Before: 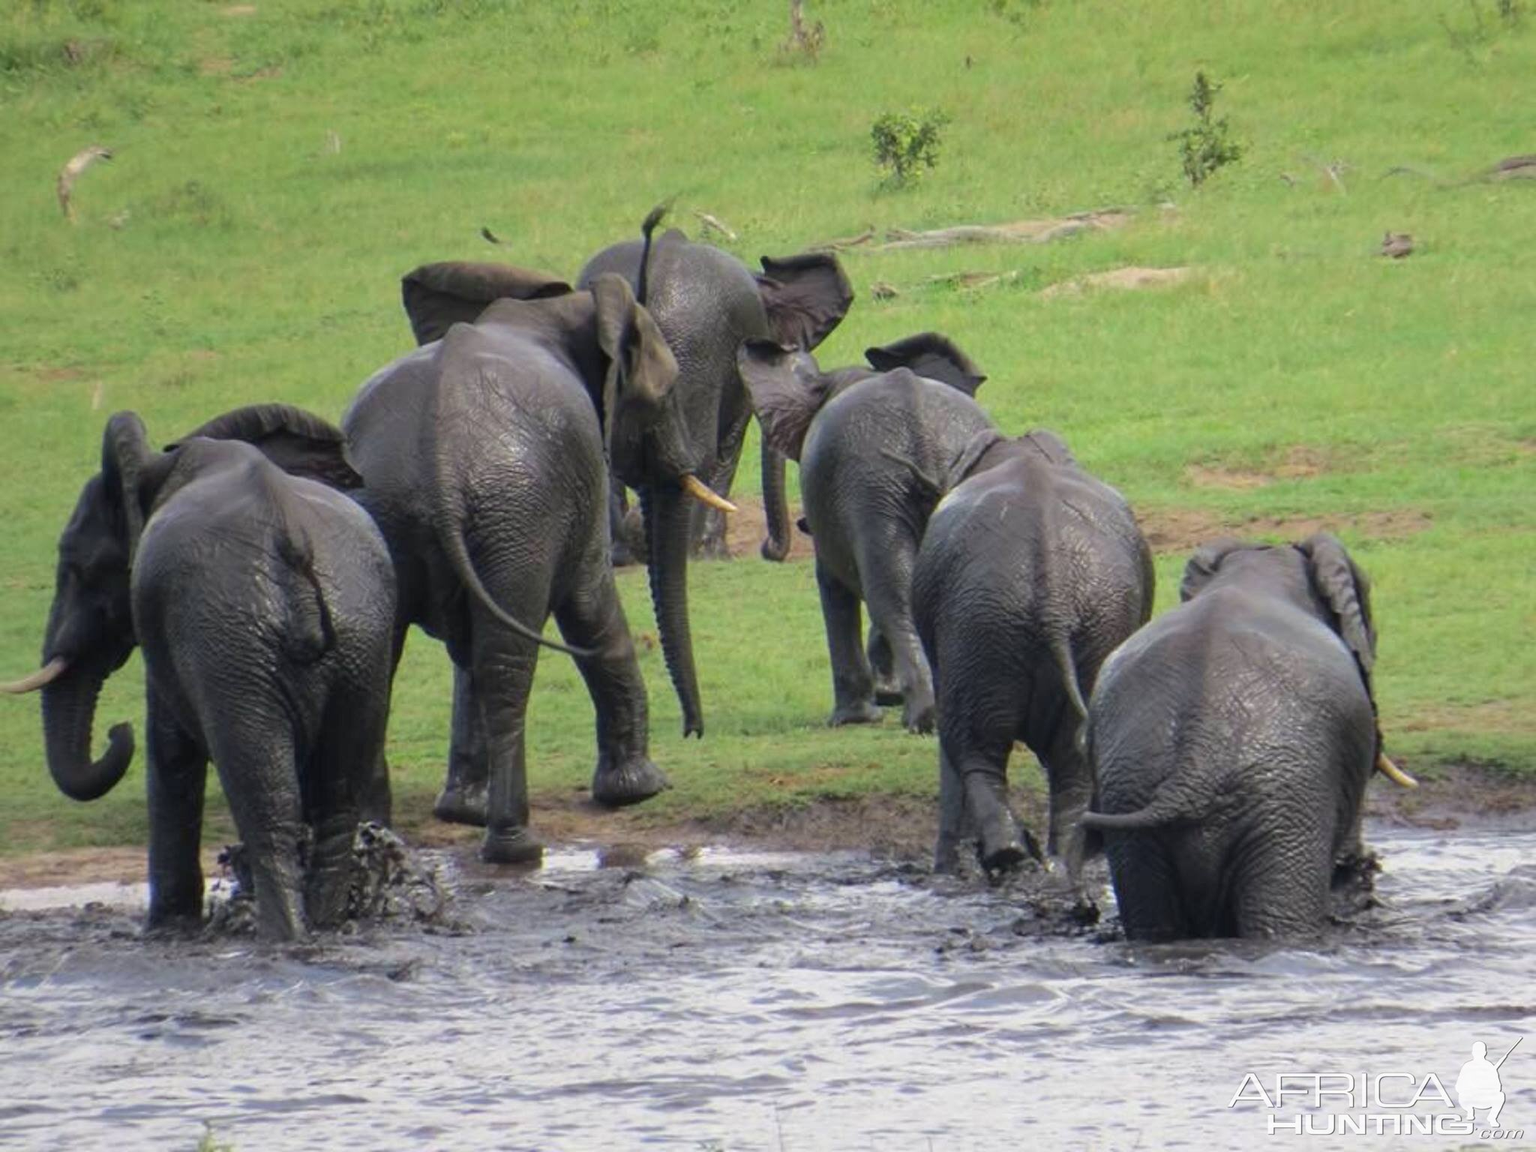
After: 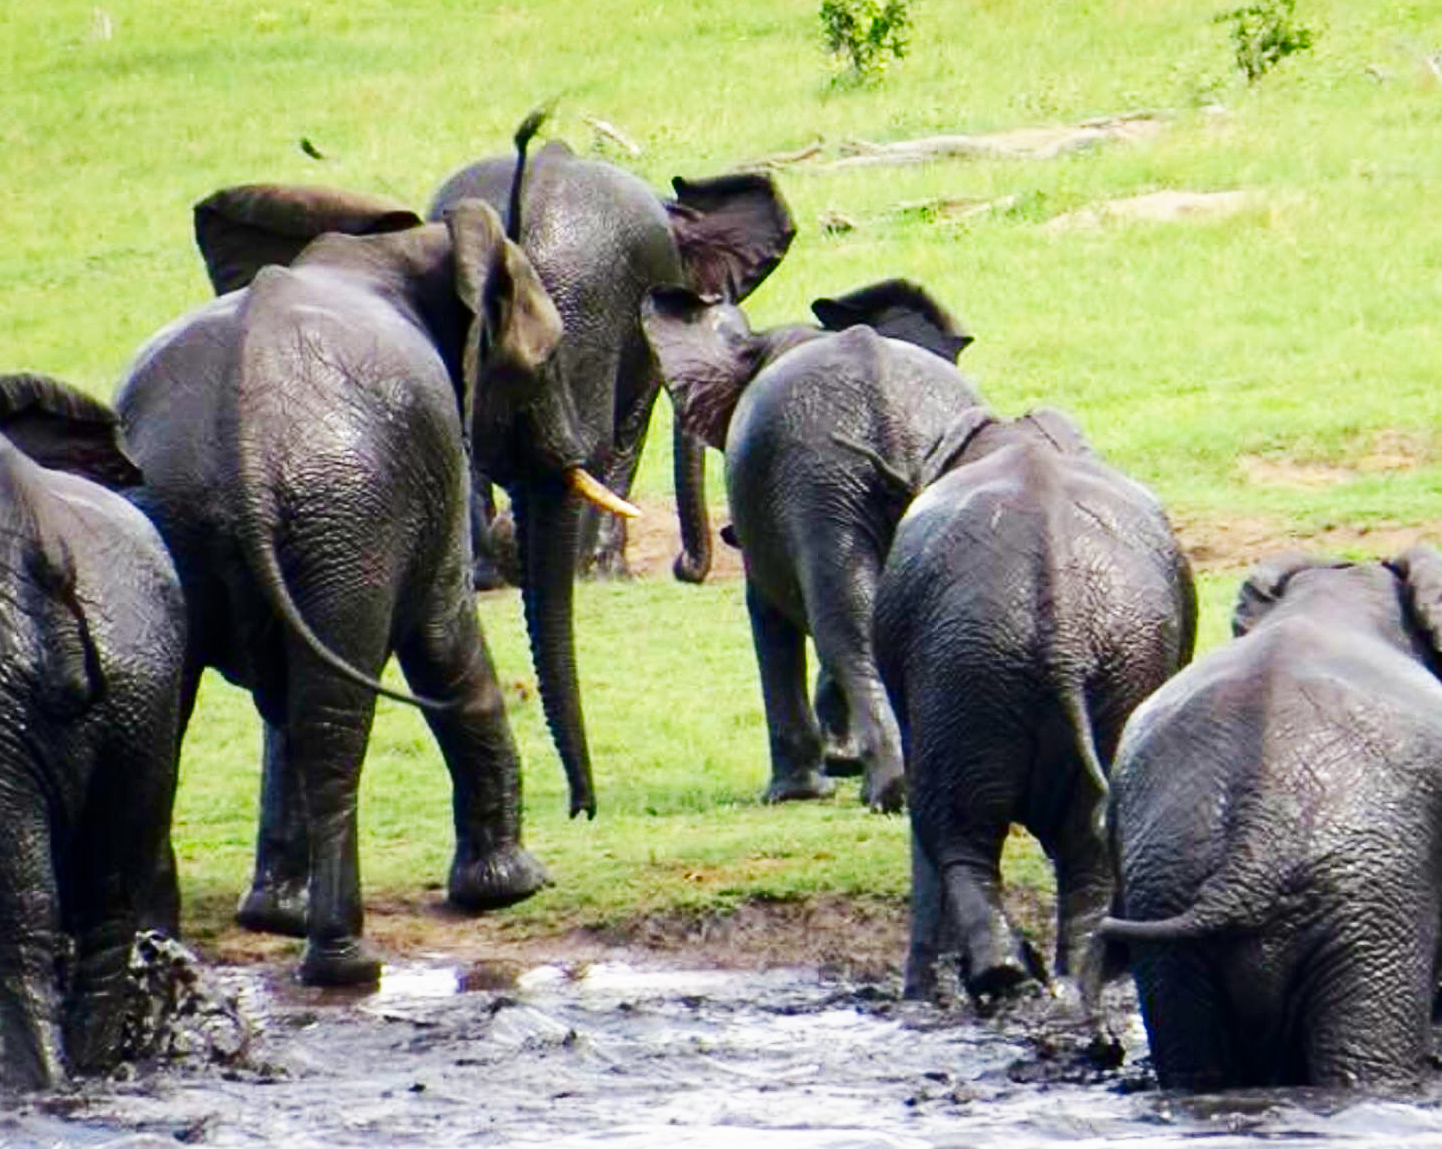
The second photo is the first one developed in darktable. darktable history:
contrast brightness saturation: brightness -0.255, saturation 0.203
base curve: curves: ch0 [(0, 0) (0.007, 0.004) (0.027, 0.03) (0.046, 0.07) (0.207, 0.54) (0.442, 0.872) (0.673, 0.972) (1, 1)], preserve colors none
sharpen: amount 0.216
crop and rotate: left 16.722%, top 10.761%, right 12.837%, bottom 14.425%
